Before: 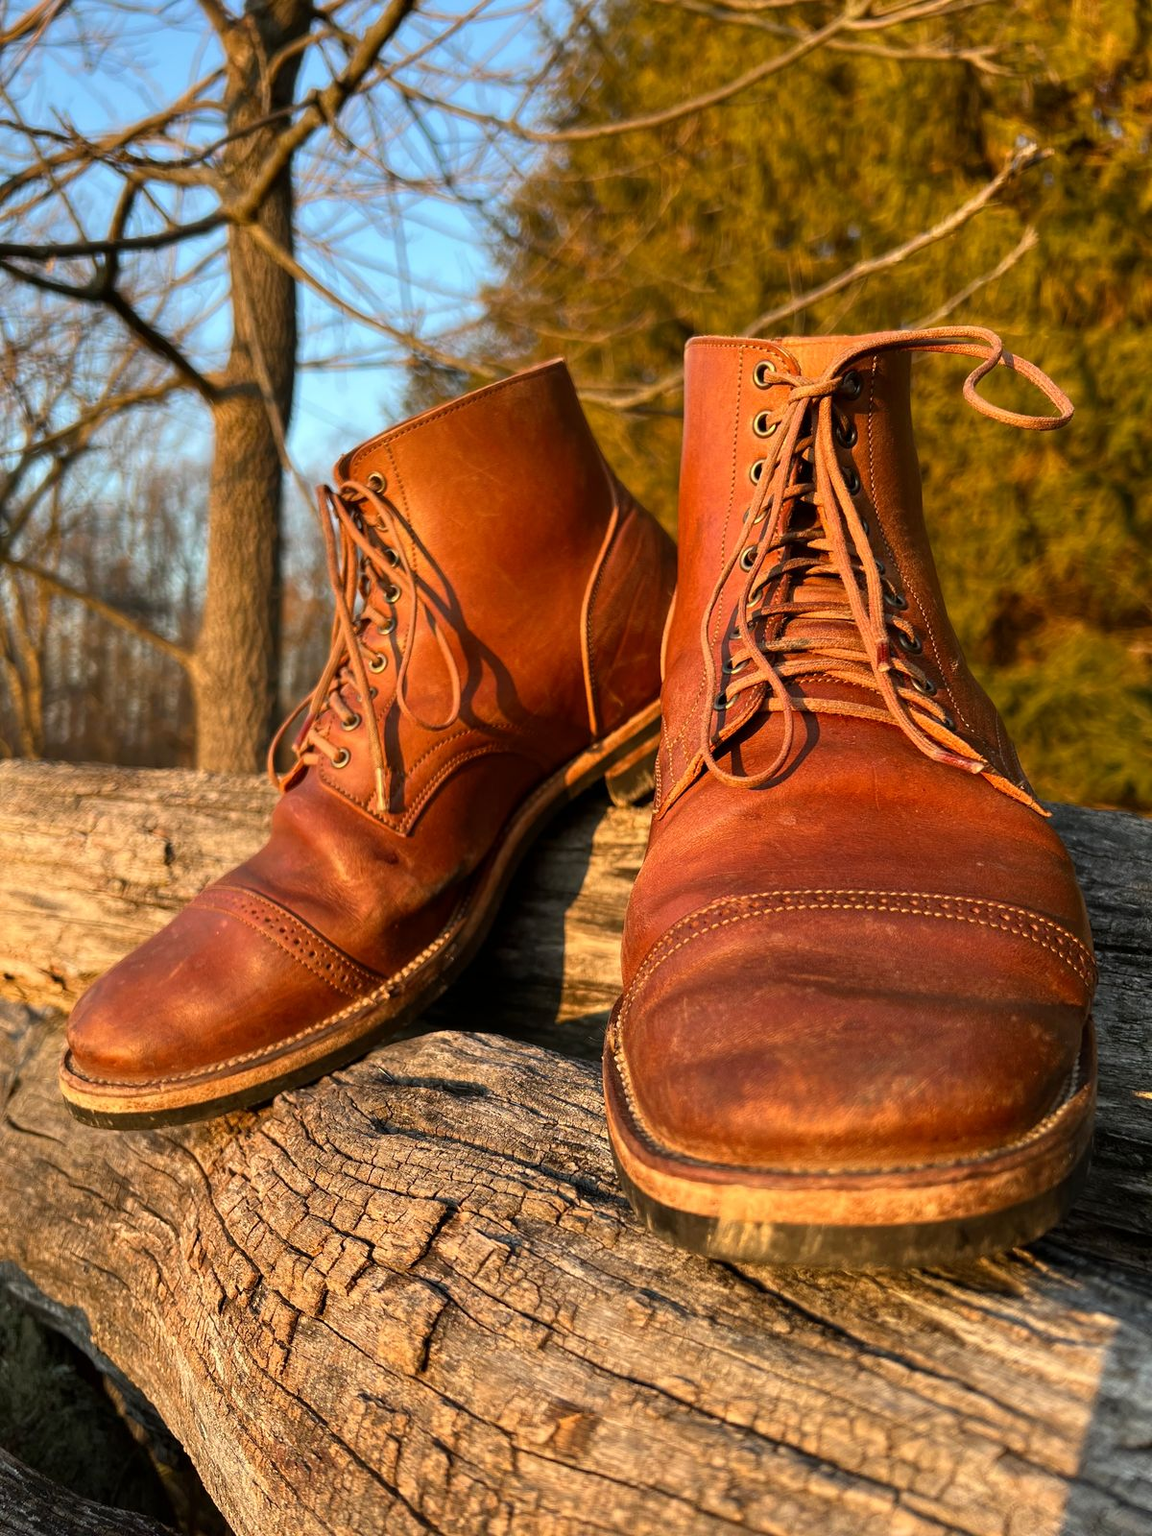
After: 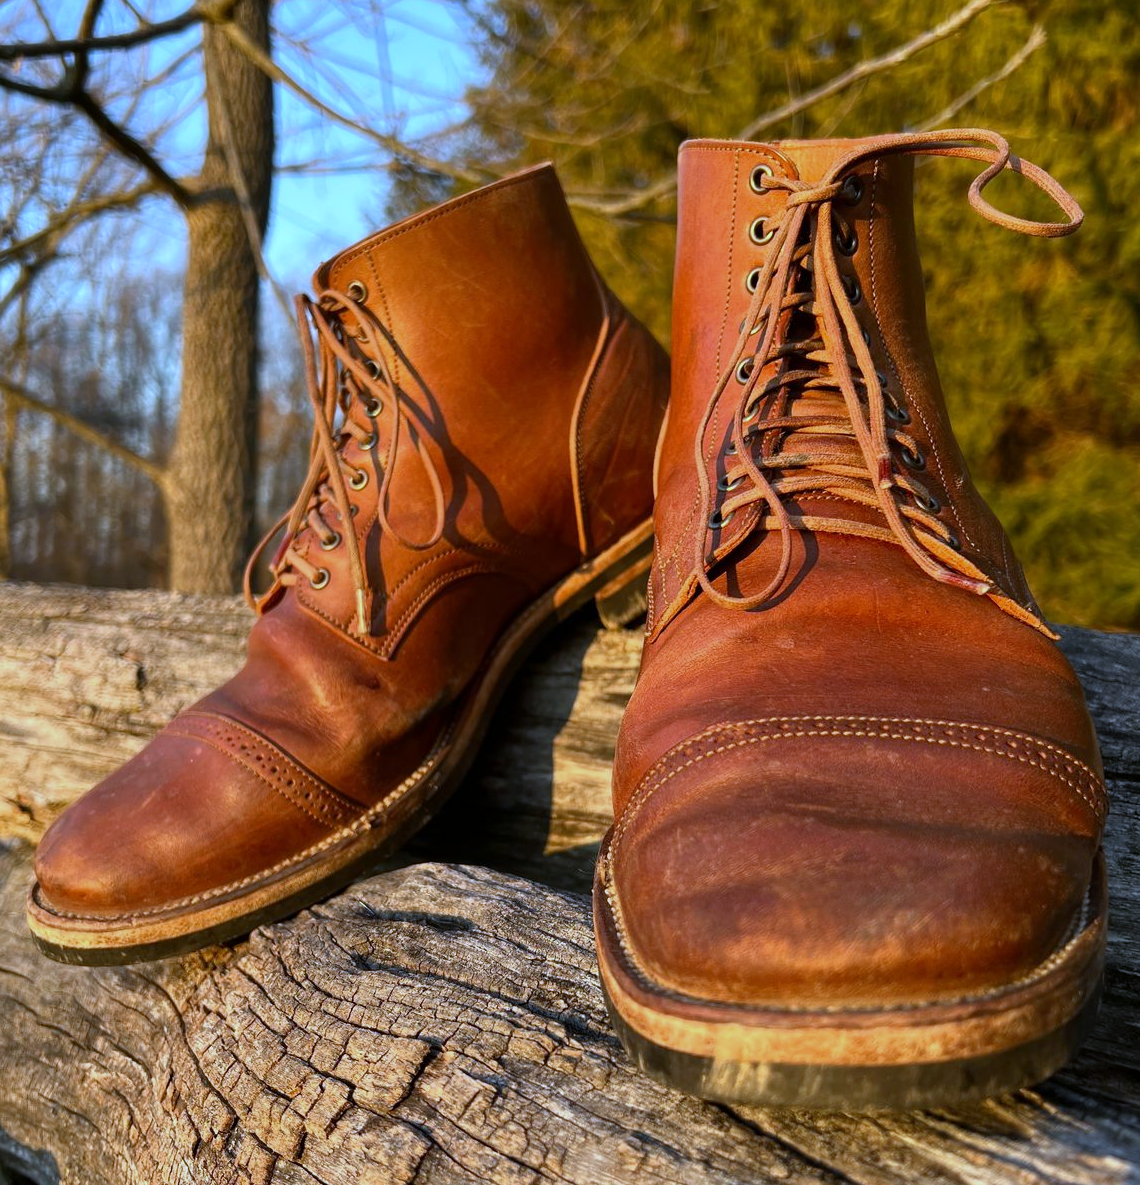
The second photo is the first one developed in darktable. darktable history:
white balance: red 0.871, blue 1.249
crop and rotate: left 2.991%, top 13.302%, right 1.981%, bottom 12.636%
